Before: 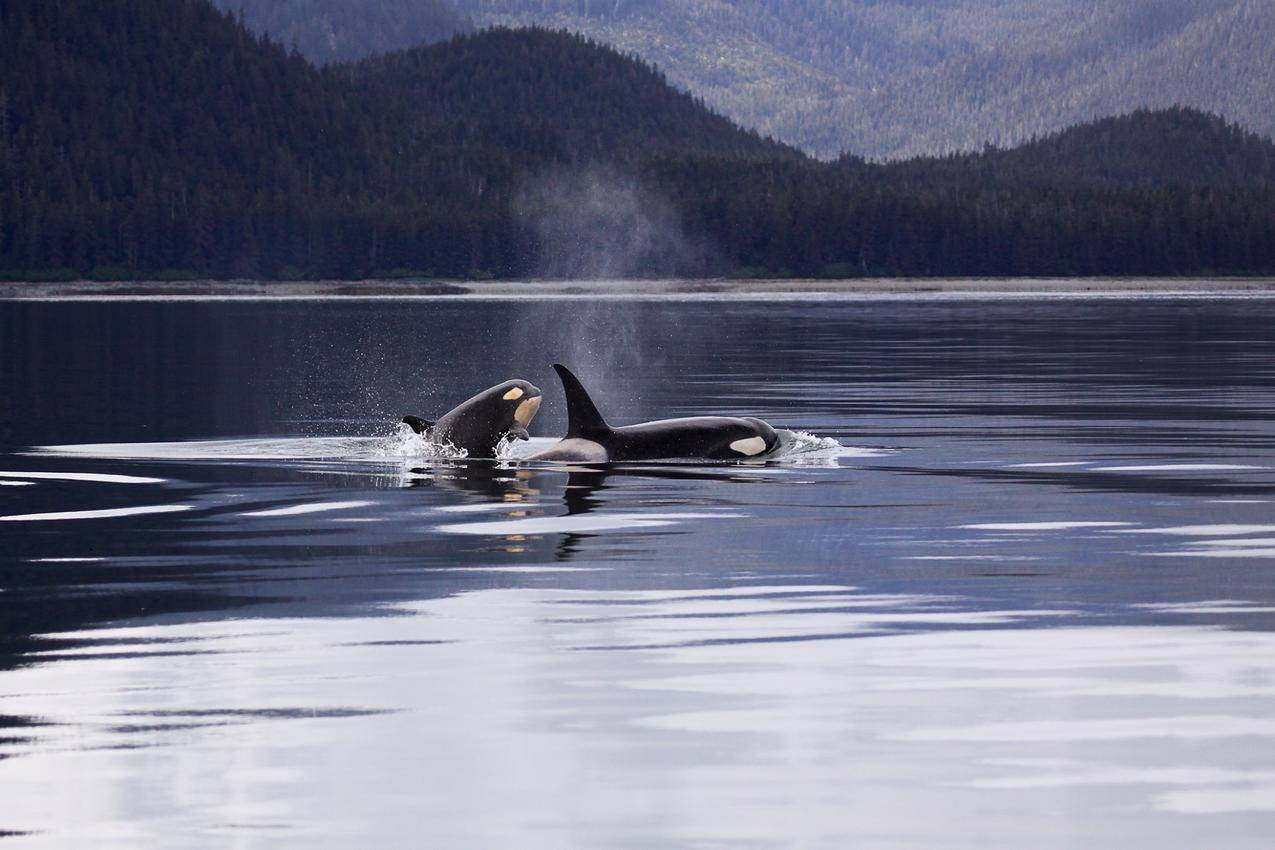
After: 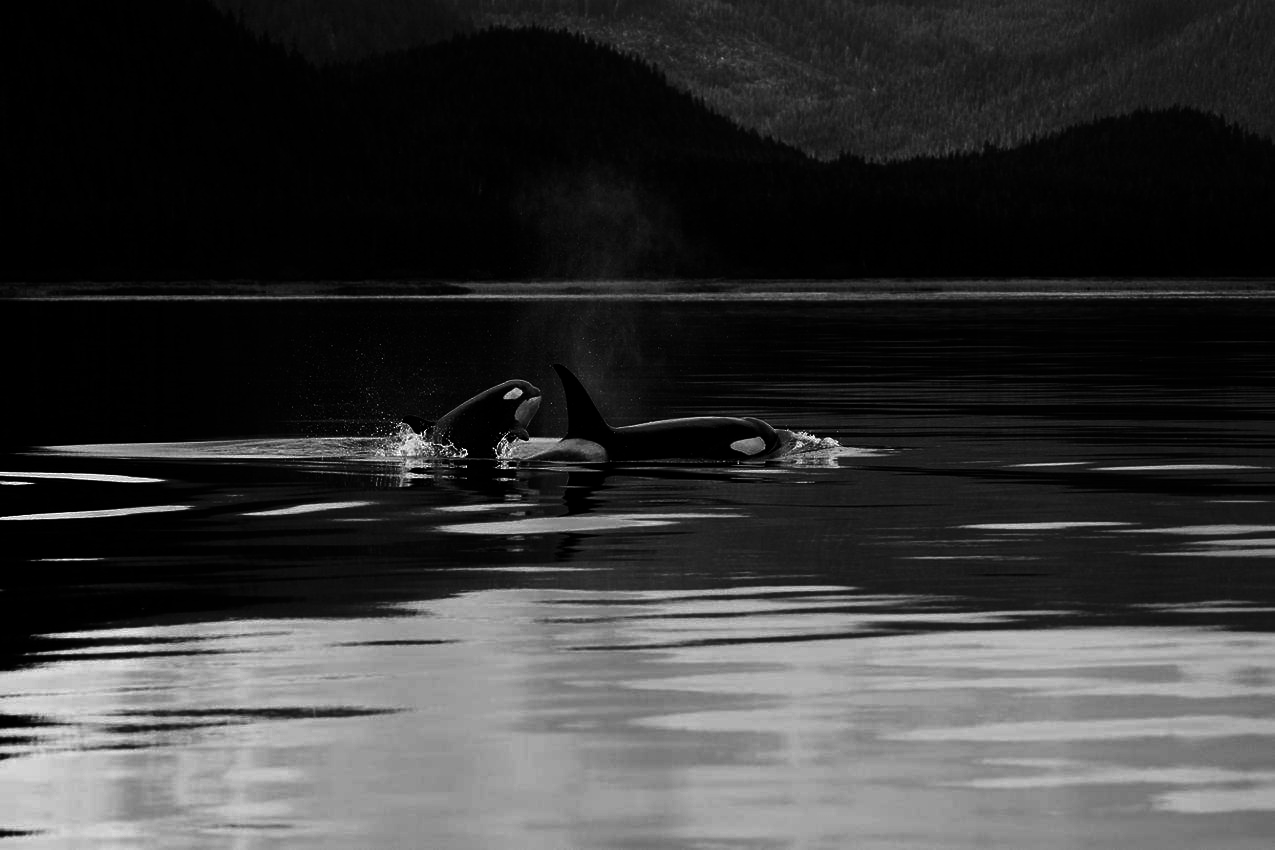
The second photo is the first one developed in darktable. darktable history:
white balance: red 1.138, green 0.996, blue 0.812
contrast brightness saturation: contrast 0.02, brightness -1, saturation -1
